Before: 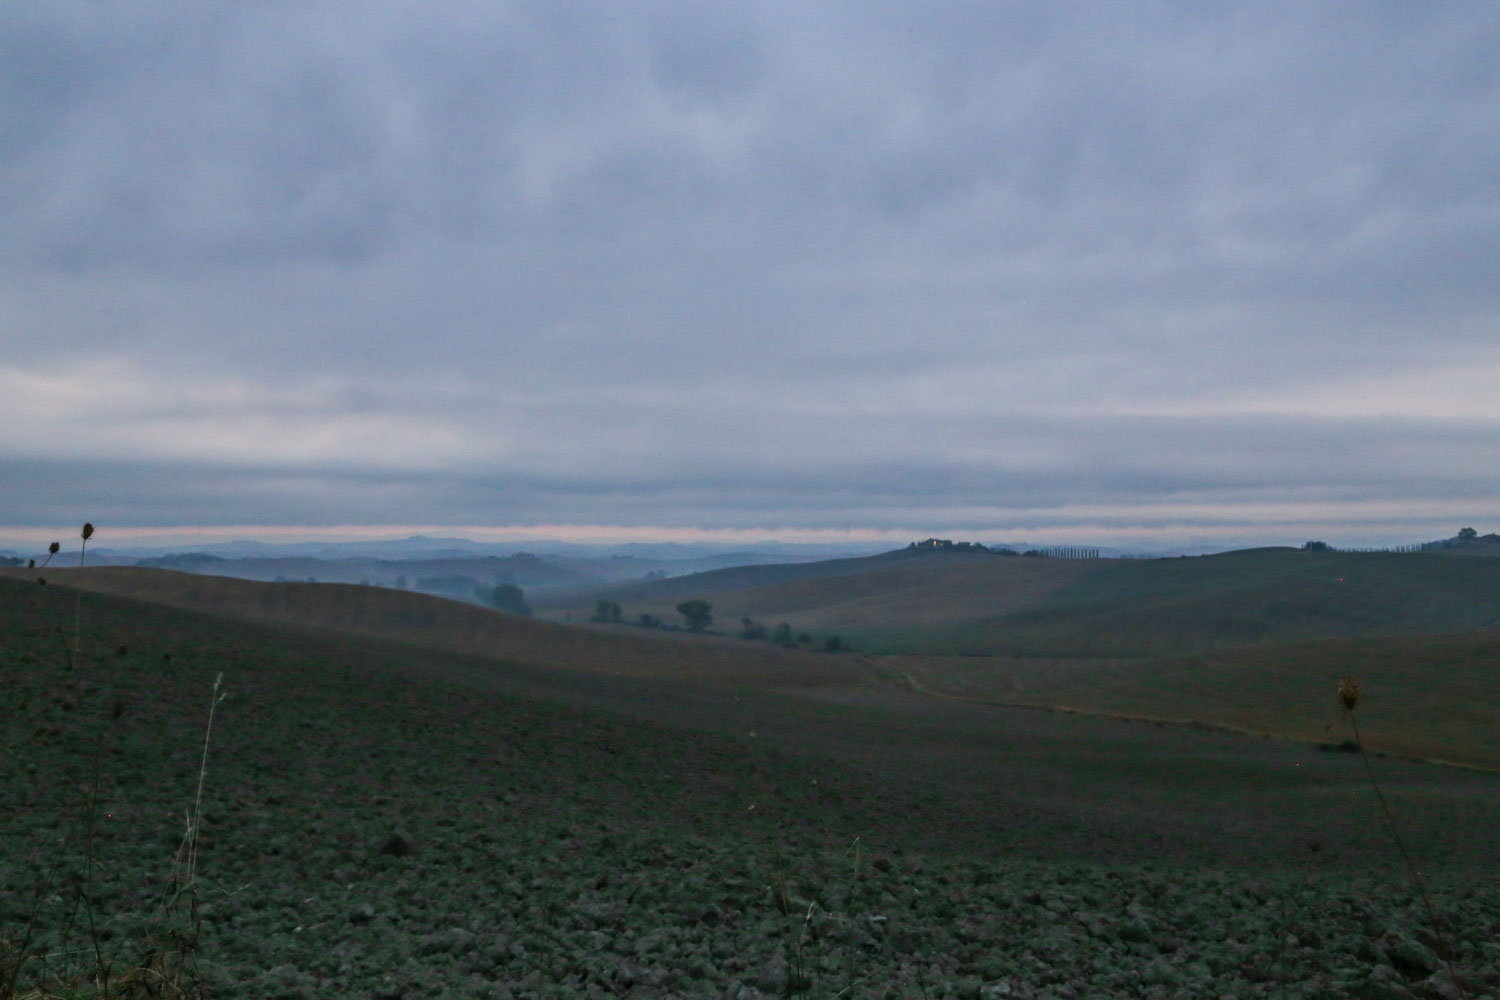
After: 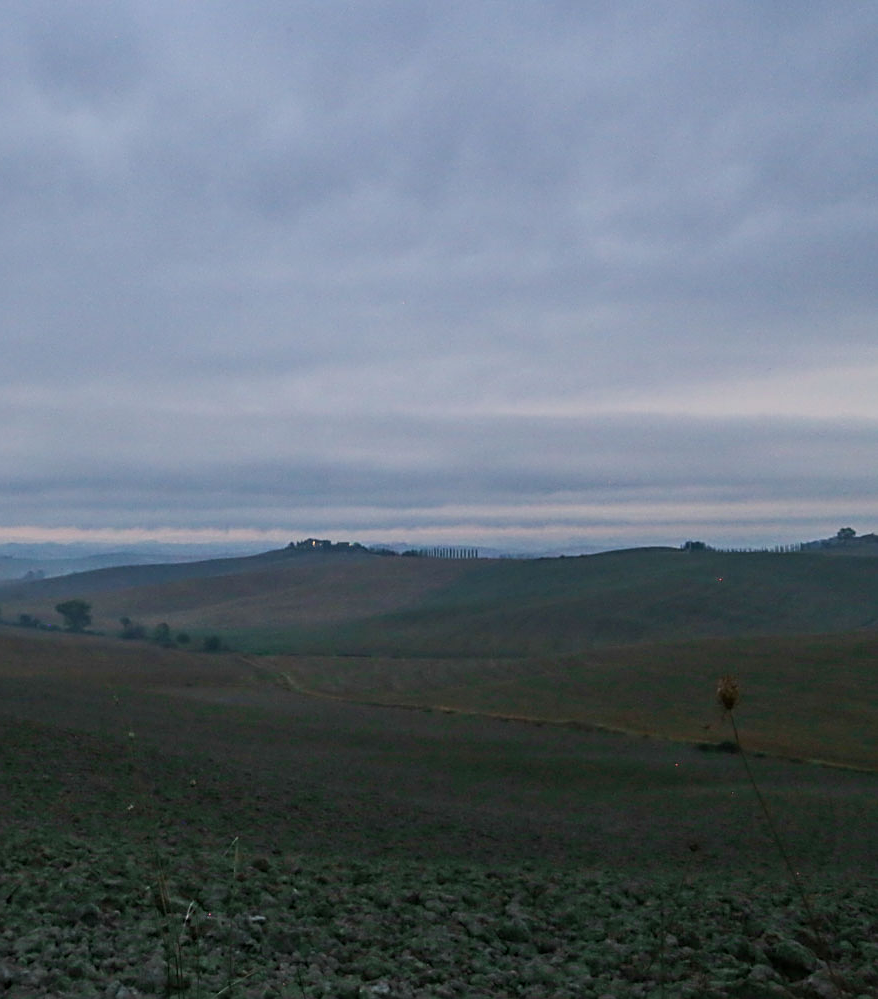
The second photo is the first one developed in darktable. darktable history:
crop: left 41.402%
sharpen: on, module defaults
